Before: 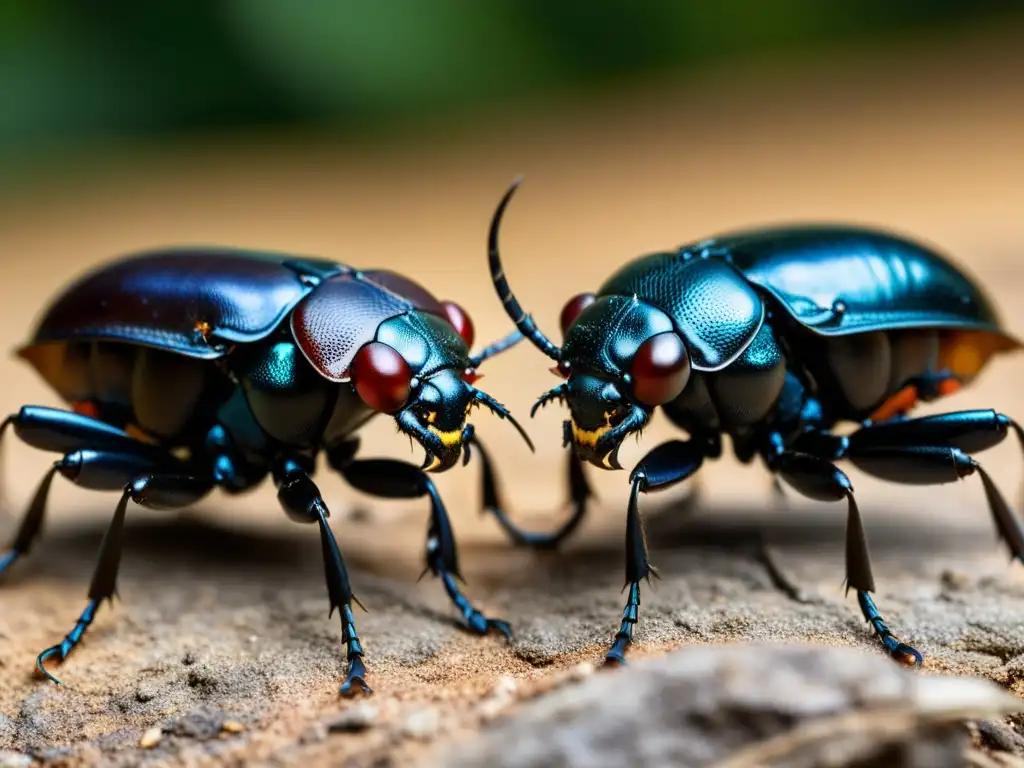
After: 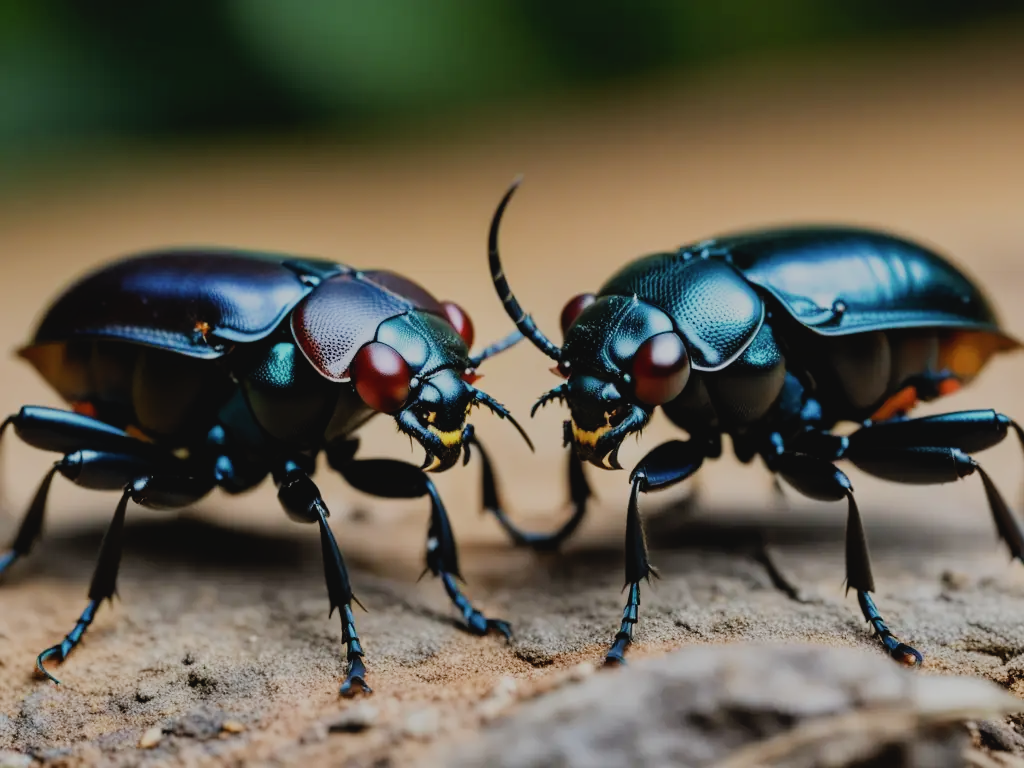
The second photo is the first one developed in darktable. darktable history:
filmic rgb: black relative exposure -7.65 EV, white relative exposure 4.56 EV, threshold 5.95 EV, hardness 3.61, enable highlight reconstruction true
contrast brightness saturation: contrast -0.09, brightness -0.043, saturation -0.109
